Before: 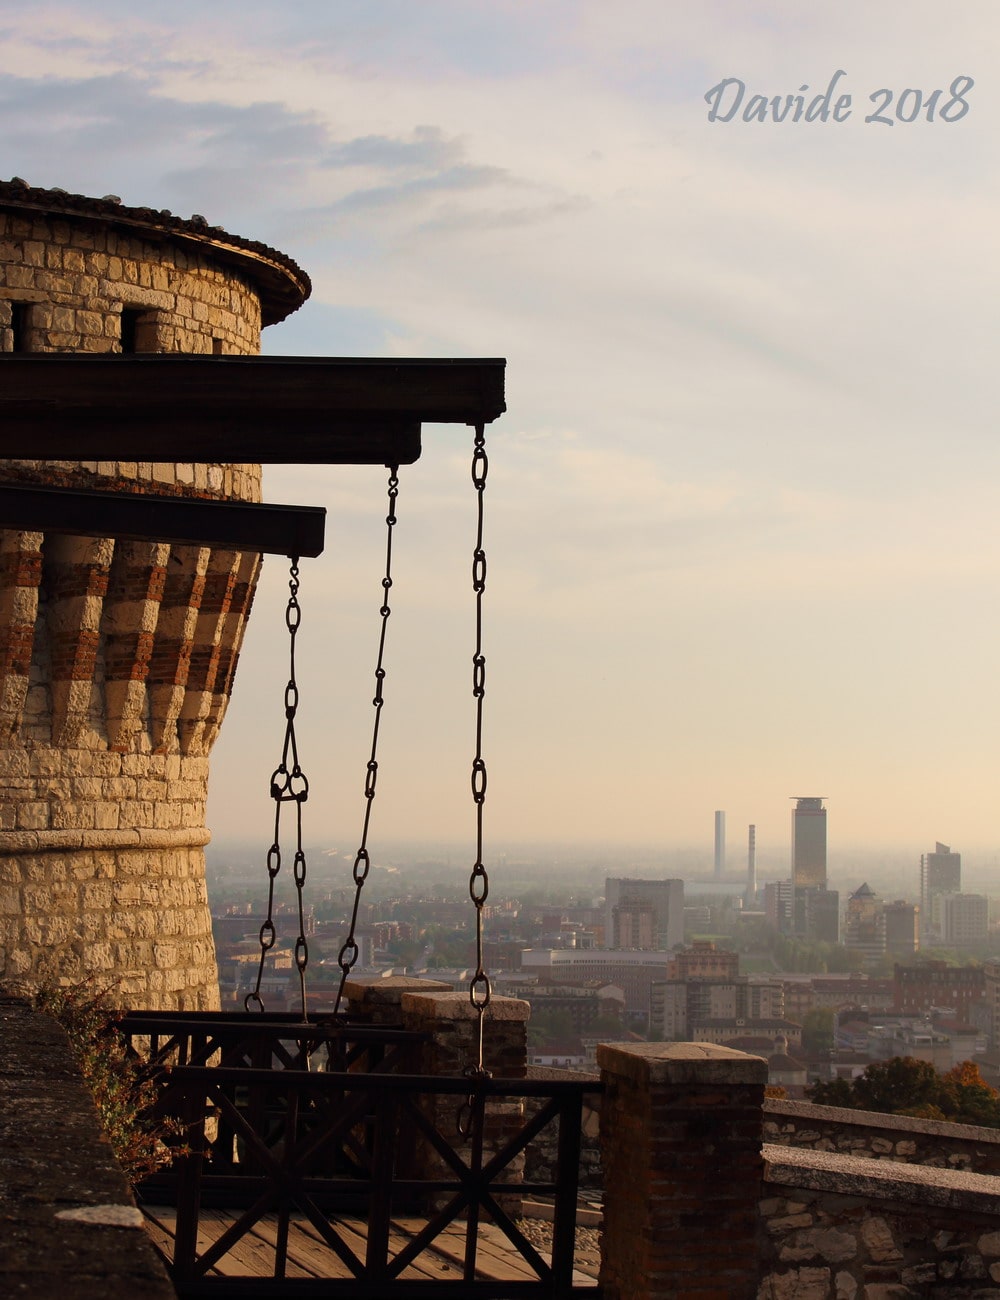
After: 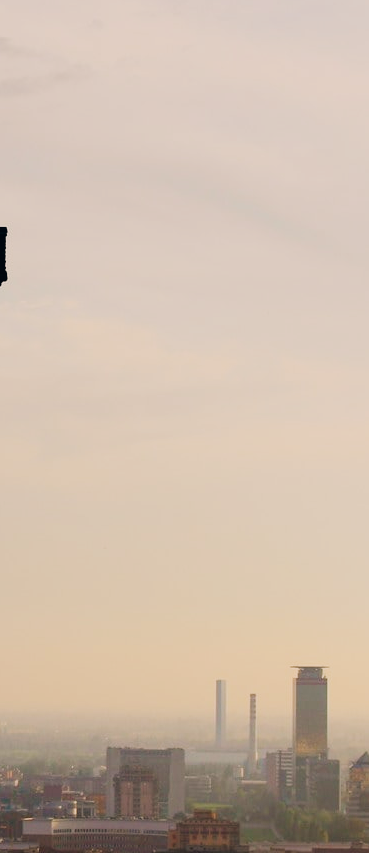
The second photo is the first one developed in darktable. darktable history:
sigmoid: contrast 1.7, skew -0.2, preserve hue 0%, red attenuation 0.1, red rotation 0.035, green attenuation 0.1, green rotation -0.017, blue attenuation 0.15, blue rotation -0.052, base primaries Rec2020
color balance rgb: perceptual saturation grading › global saturation 20%, global vibrance 20%
color correction: highlights a* 5.38, highlights b* 5.3, shadows a* -4.26, shadows b* -5.11
crop and rotate: left 49.936%, top 10.094%, right 13.136%, bottom 24.256%
